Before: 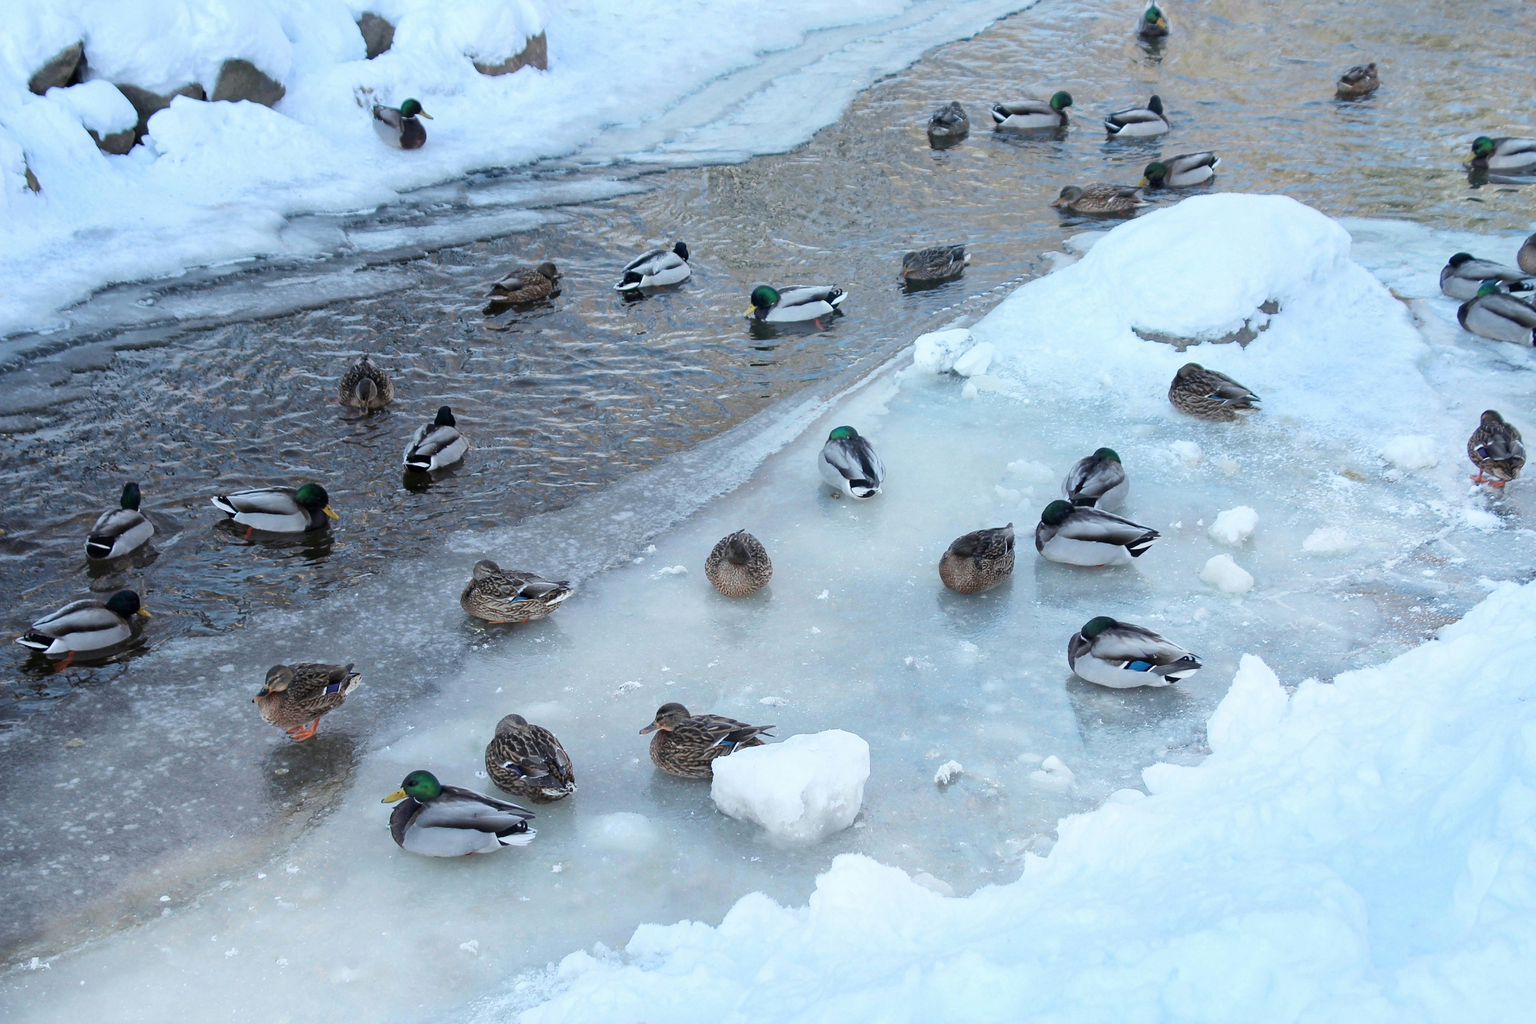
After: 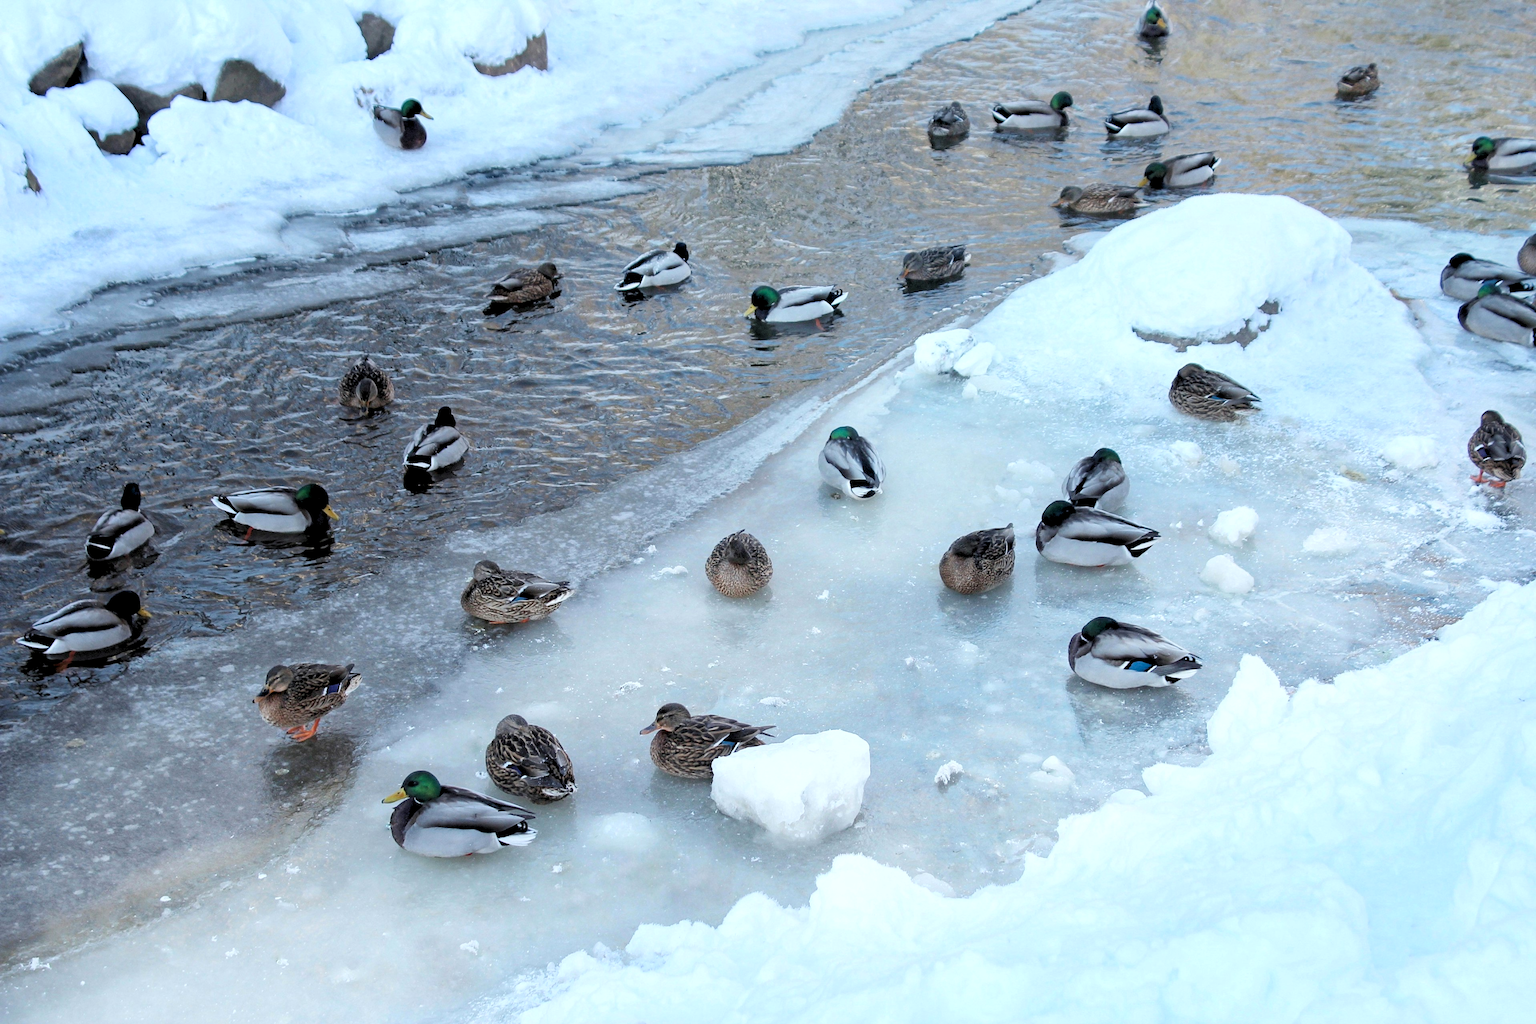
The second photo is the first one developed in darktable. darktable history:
rgb levels: levels [[0.013, 0.434, 0.89], [0, 0.5, 1], [0, 0.5, 1]]
contrast brightness saturation: contrast 0.03, brightness -0.04
